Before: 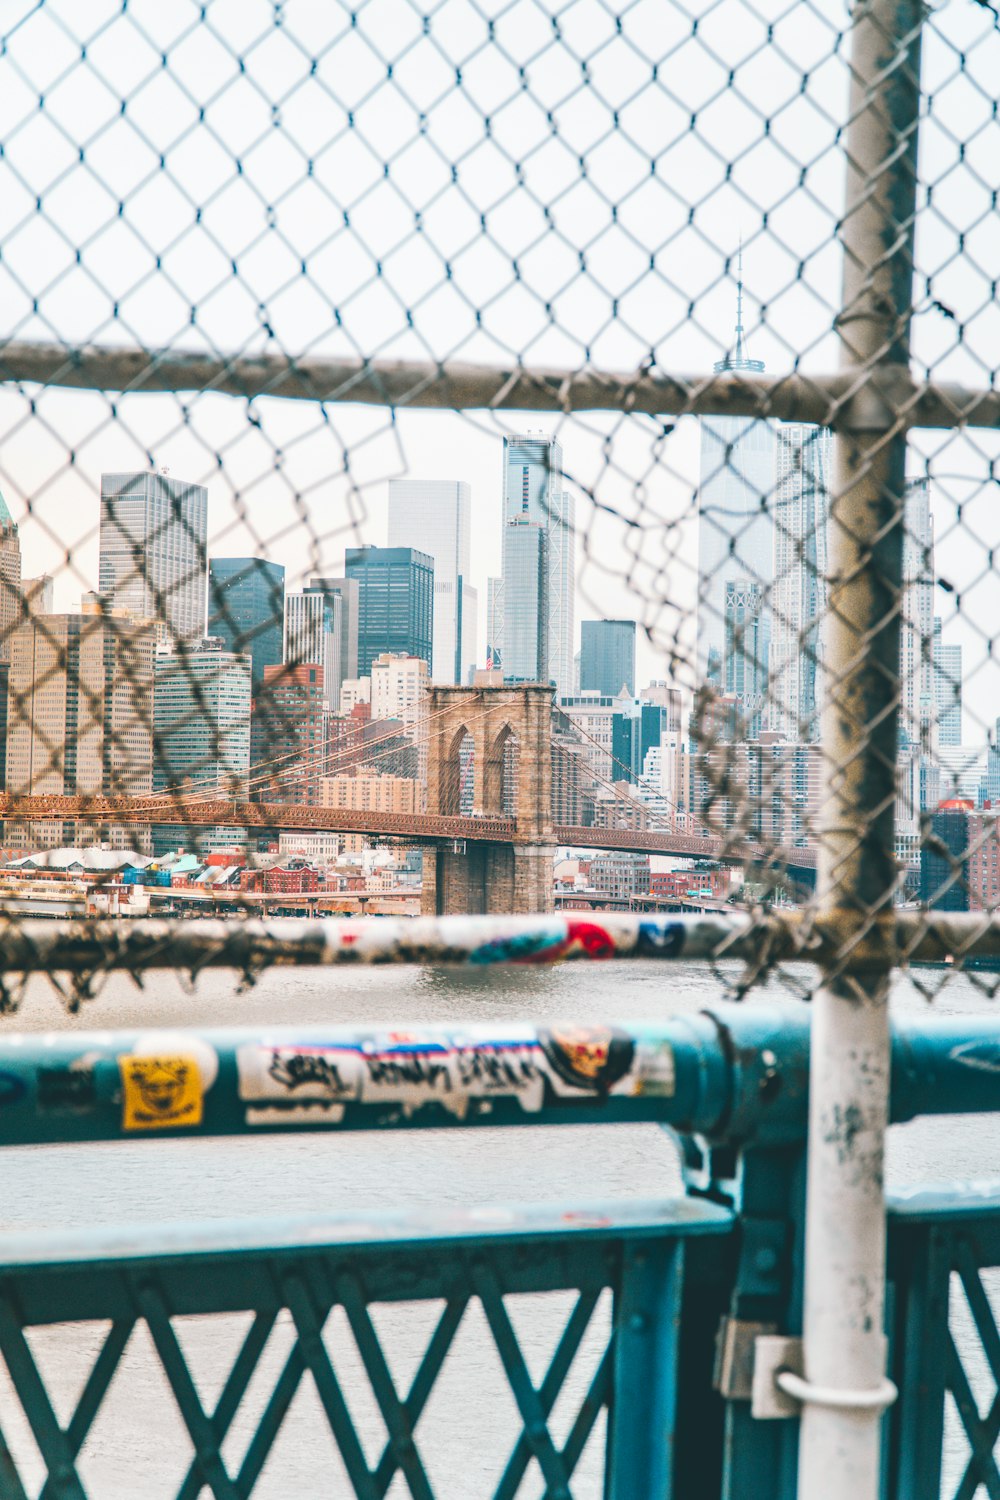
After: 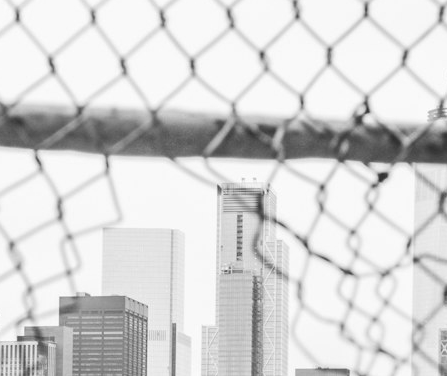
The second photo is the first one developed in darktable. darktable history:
crop: left 28.64%, top 16.832%, right 26.637%, bottom 58.055%
monochrome: size 1
